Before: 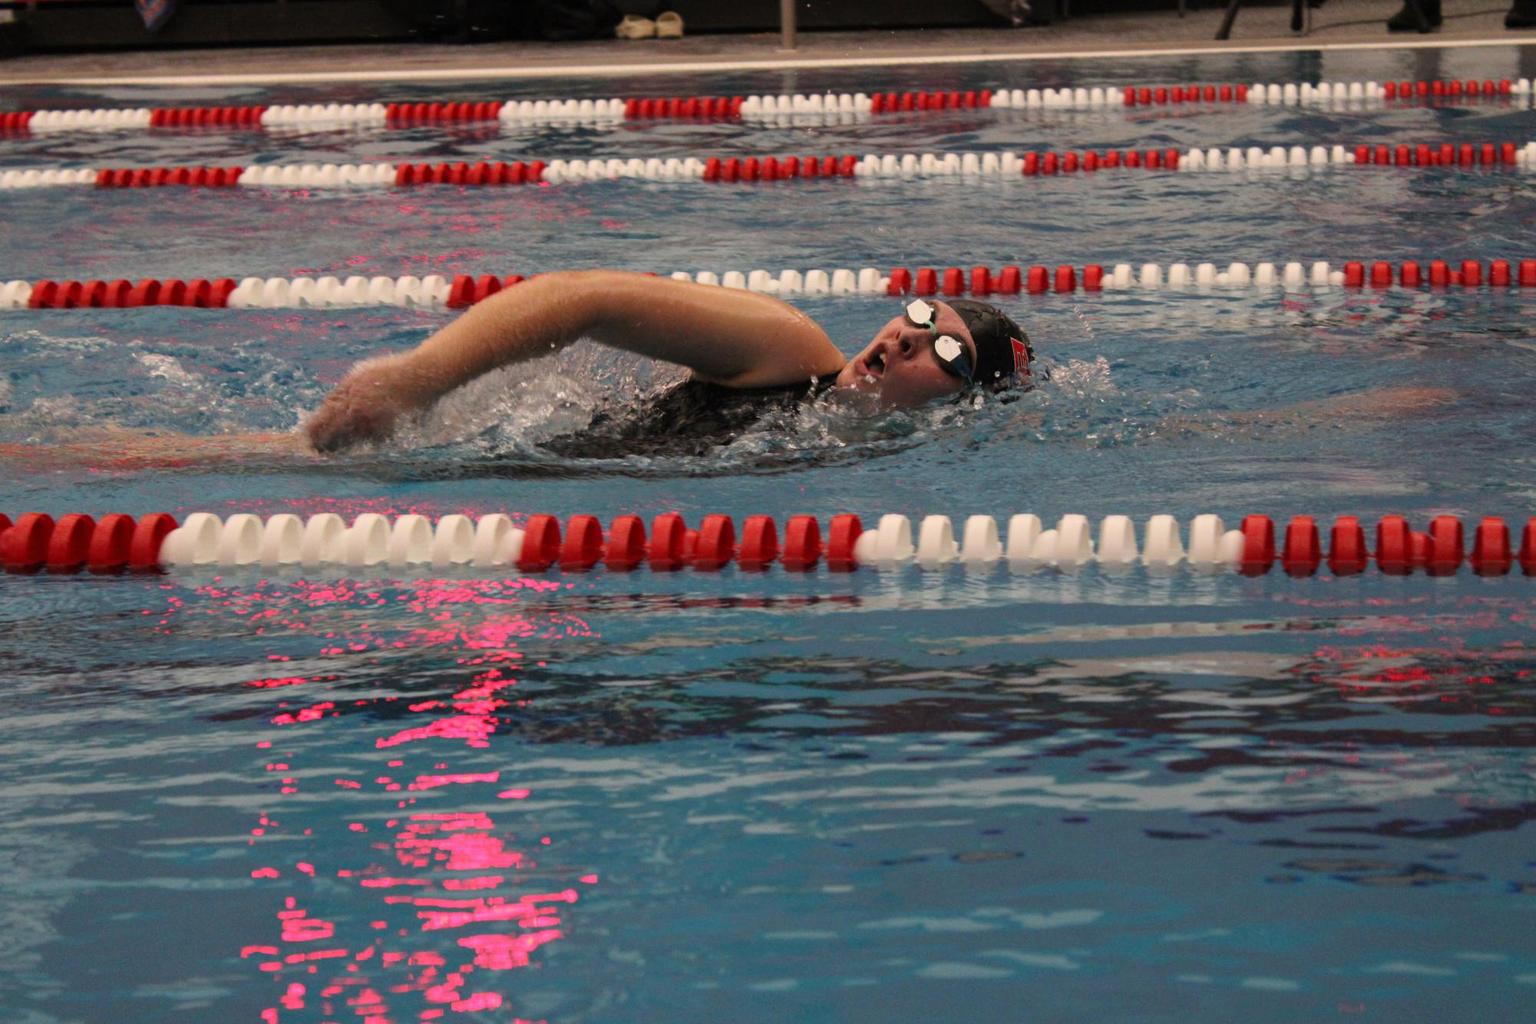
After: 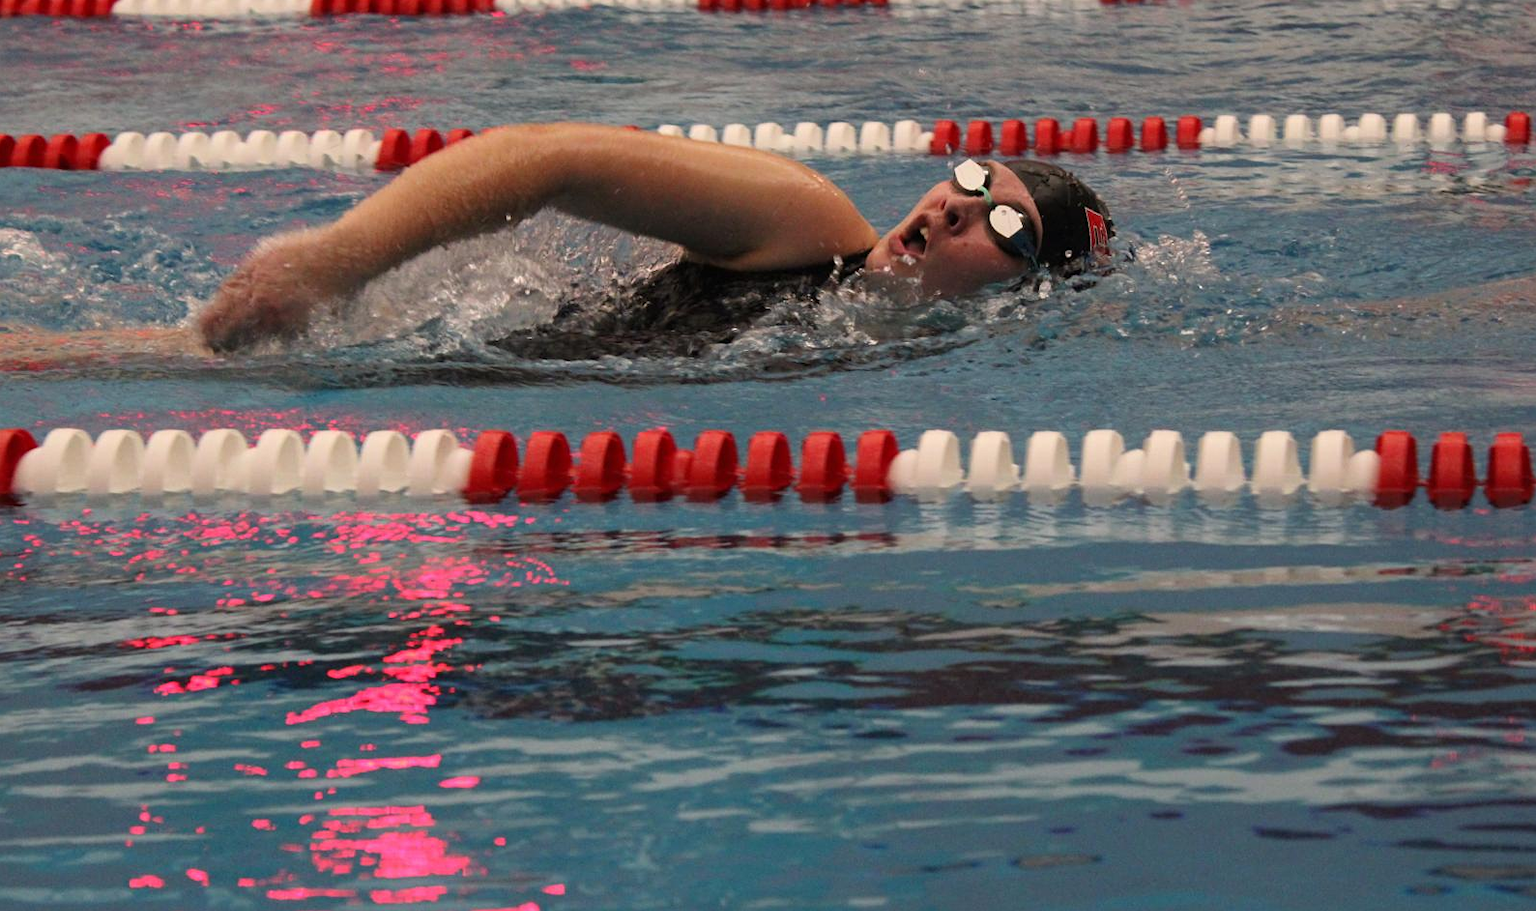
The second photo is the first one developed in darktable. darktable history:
crop: left 9.712%, top 16.928%, right 10.845%, bottom 12.332%
sharpen: amount 0.2
